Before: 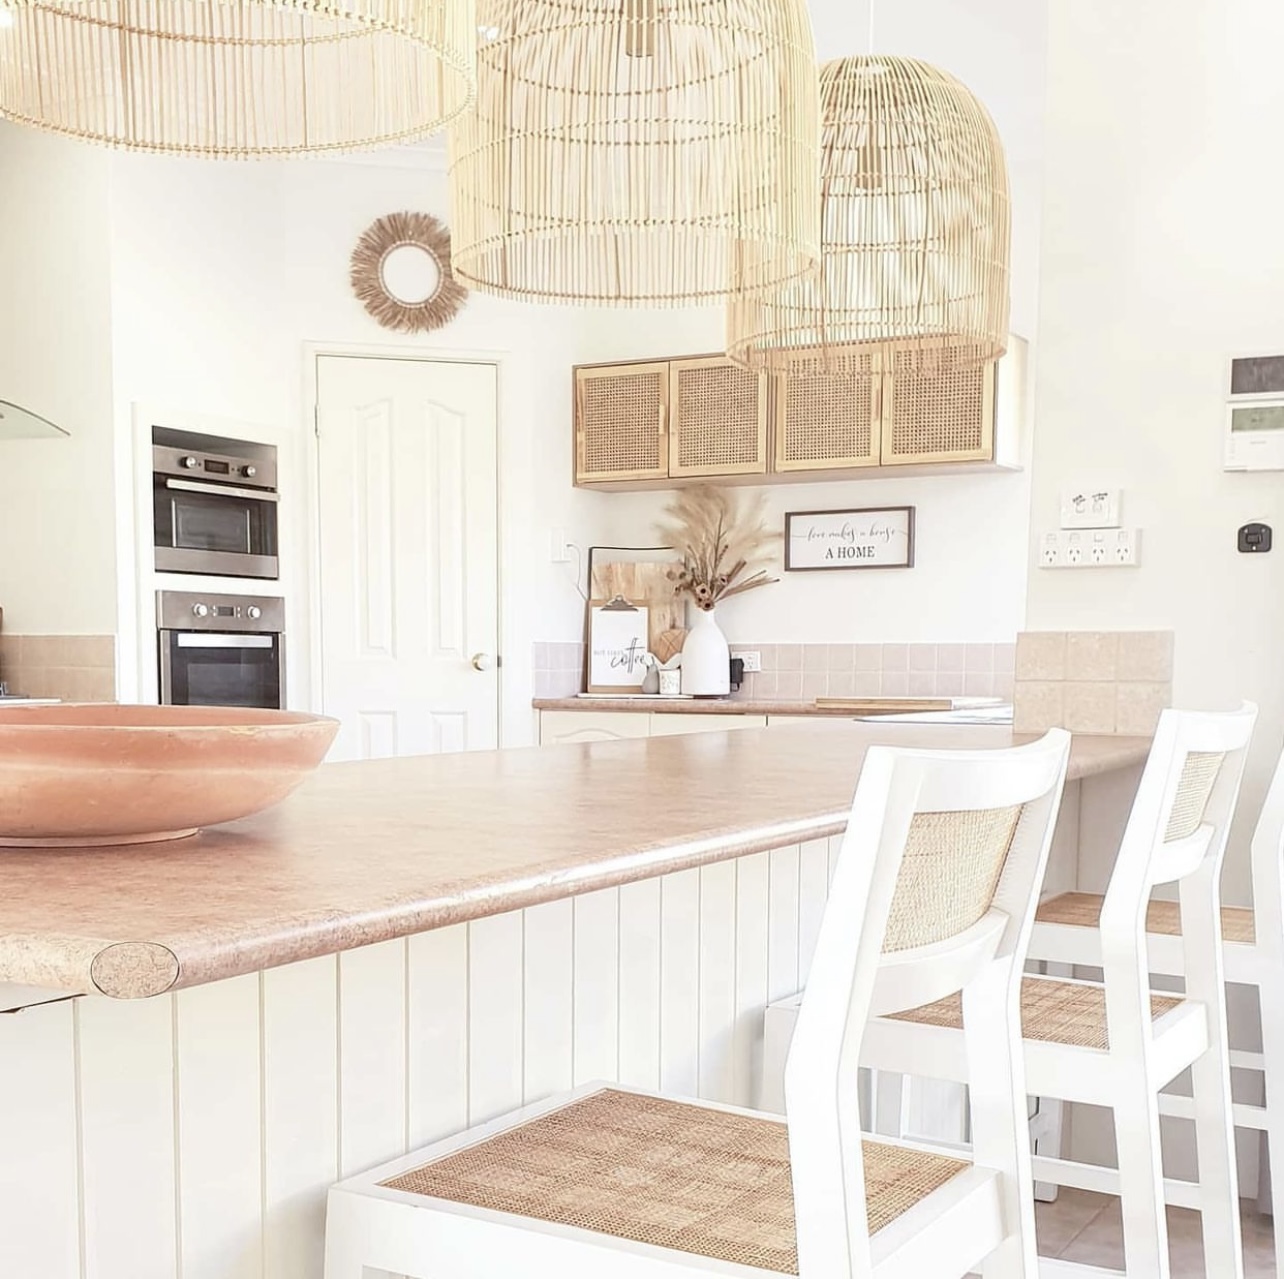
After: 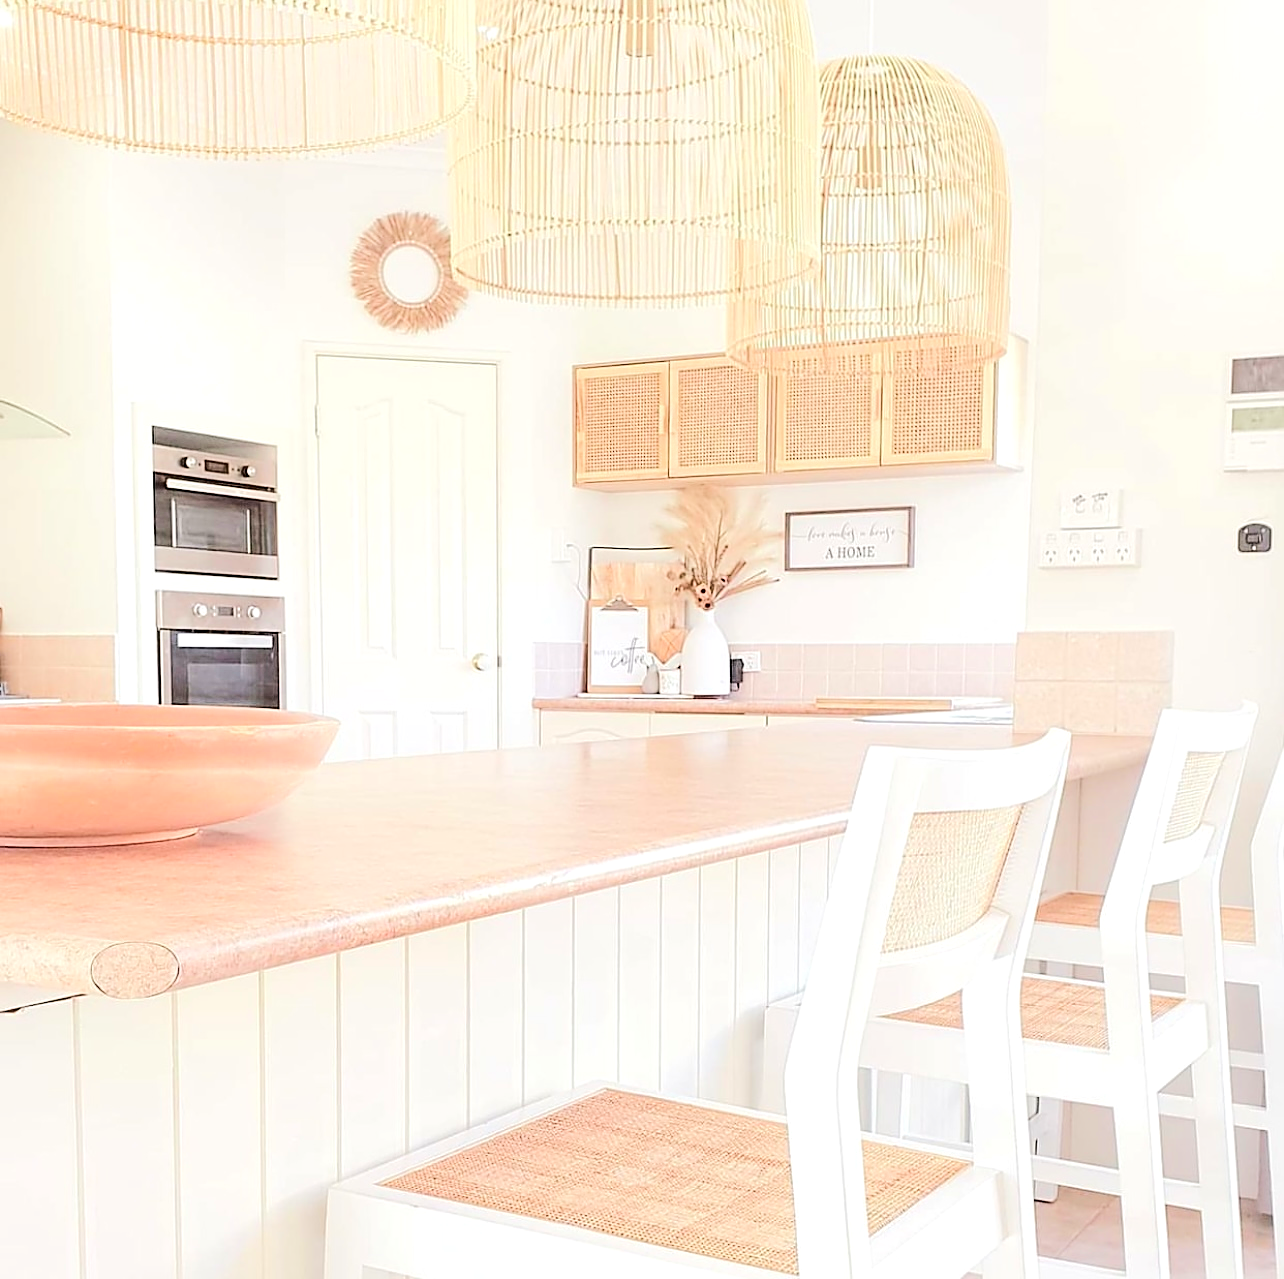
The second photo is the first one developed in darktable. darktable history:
sharpen: on, module defaults
tone equalizer: -7 EV 0.162 EV, -6 EV 0.563 EV, -5 EV 1.15 EV, -4 EV 1.33 EV, -3 EV 1.15 EV, -2 EV 0.6 EV, -1 EV 0.157 EV, edges refinement/feathering 500, mask exposure compensation -1.57 EV, preserve details no
